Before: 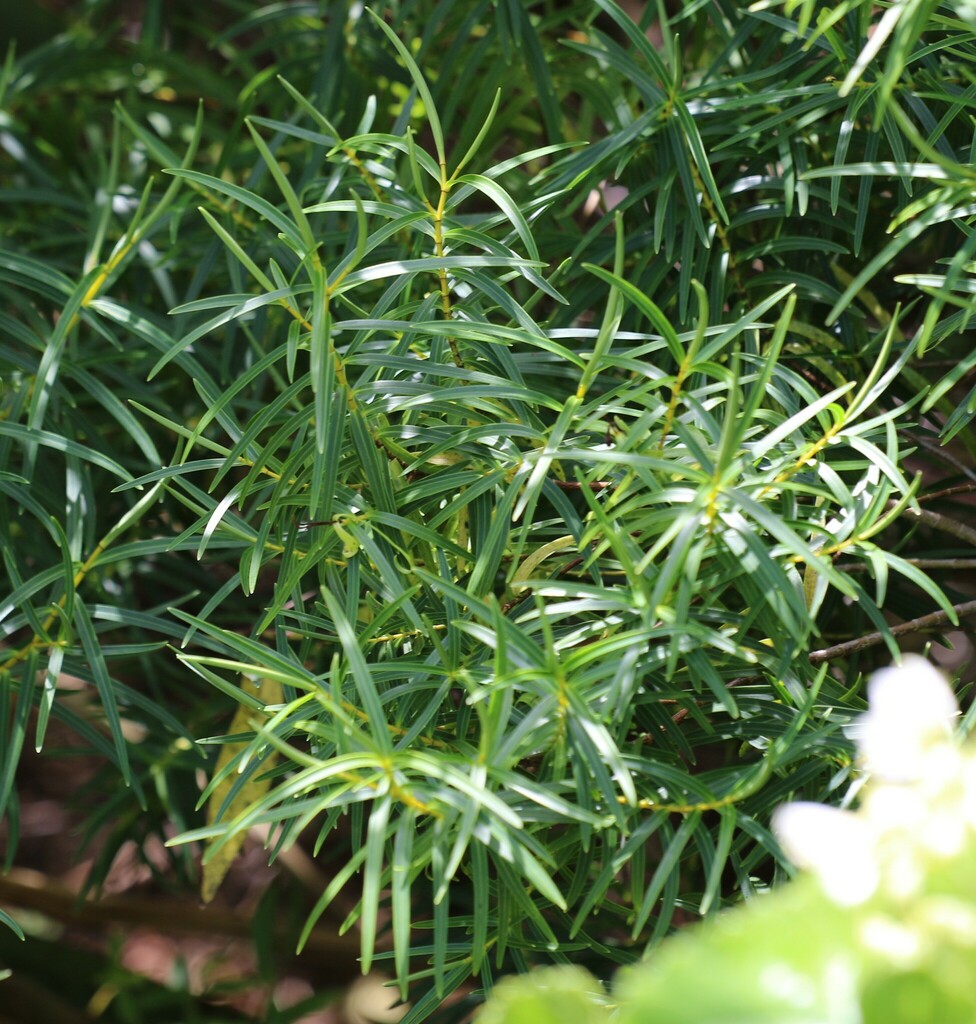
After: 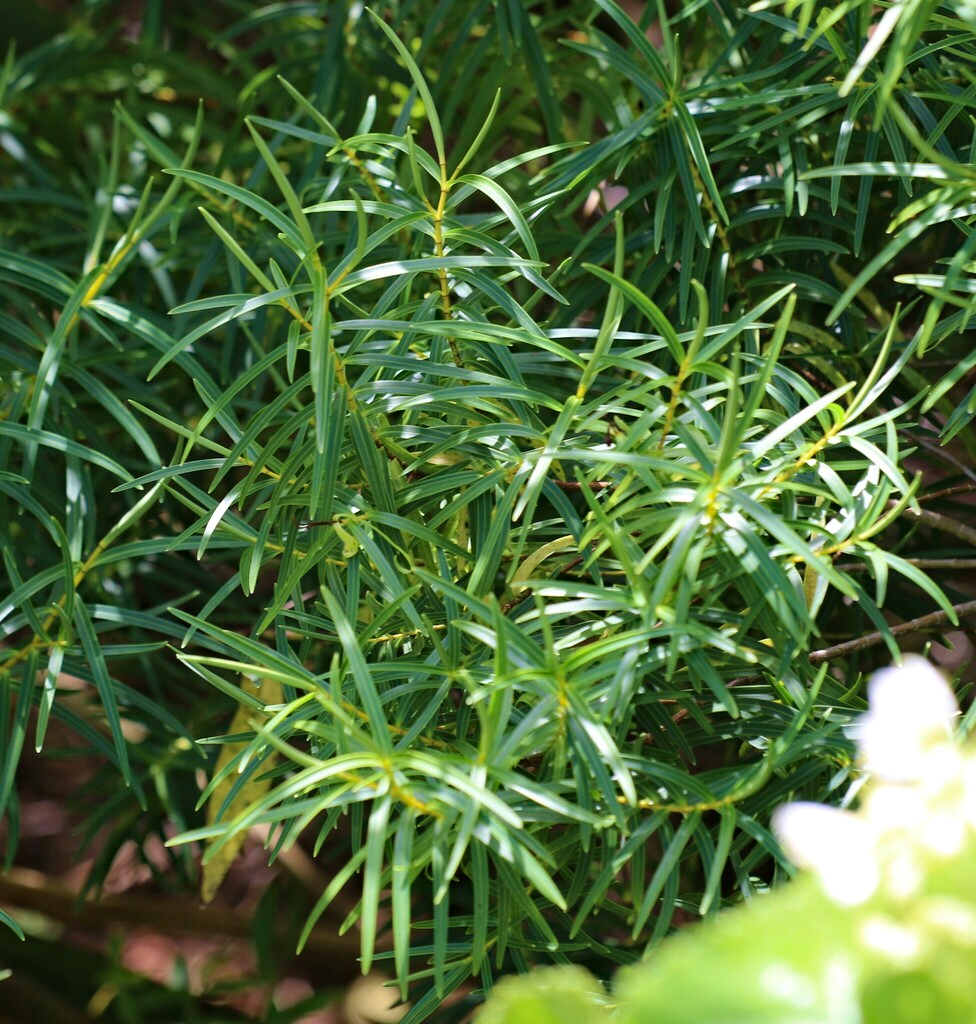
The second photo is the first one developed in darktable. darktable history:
haze removal: compatibility mode true, adaptive false
velvia: on, module defaults
